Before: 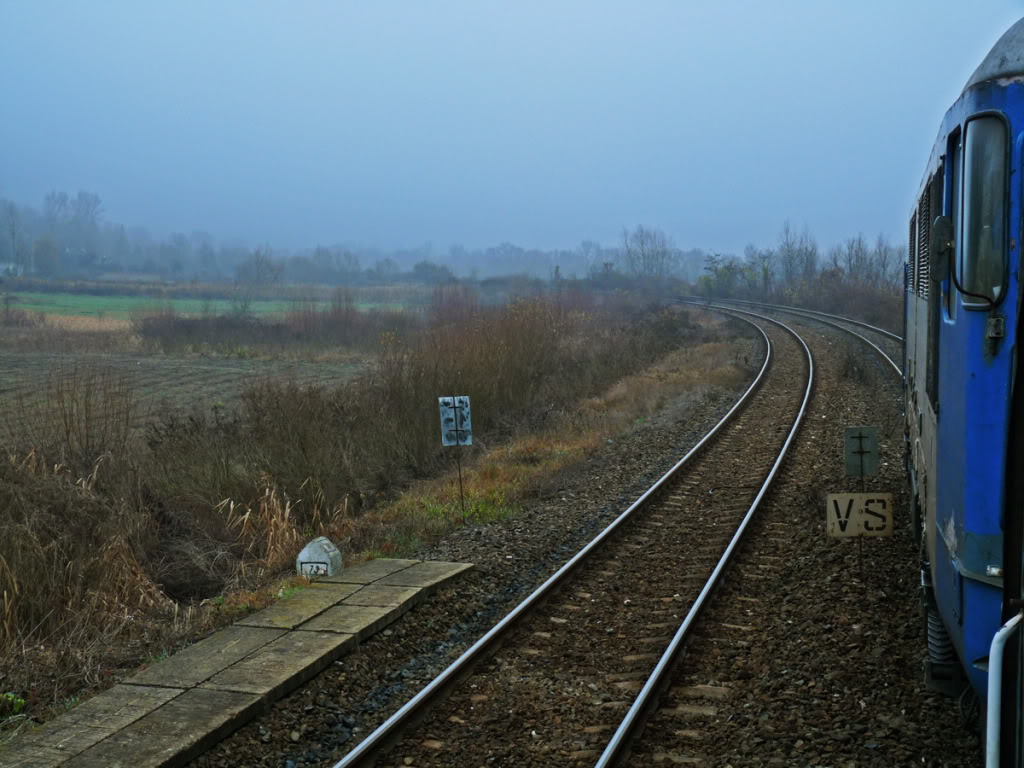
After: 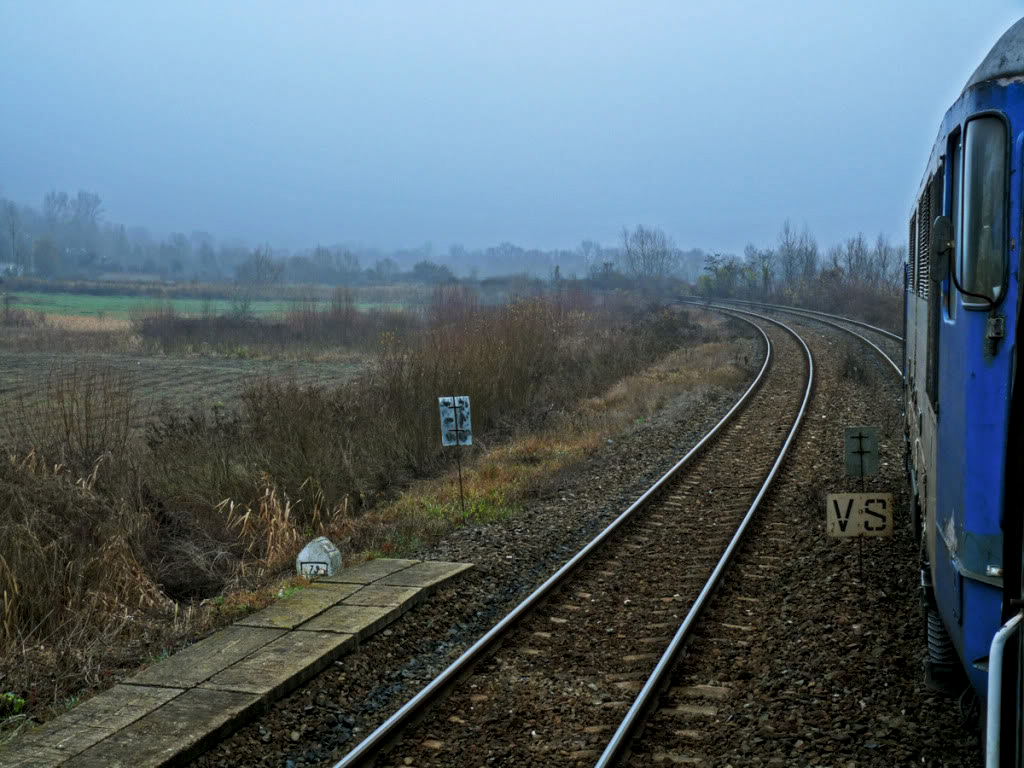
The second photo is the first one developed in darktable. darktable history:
shadows and highlights: shadows -0.428, highlights 40.31
local contrast: detail 130%
